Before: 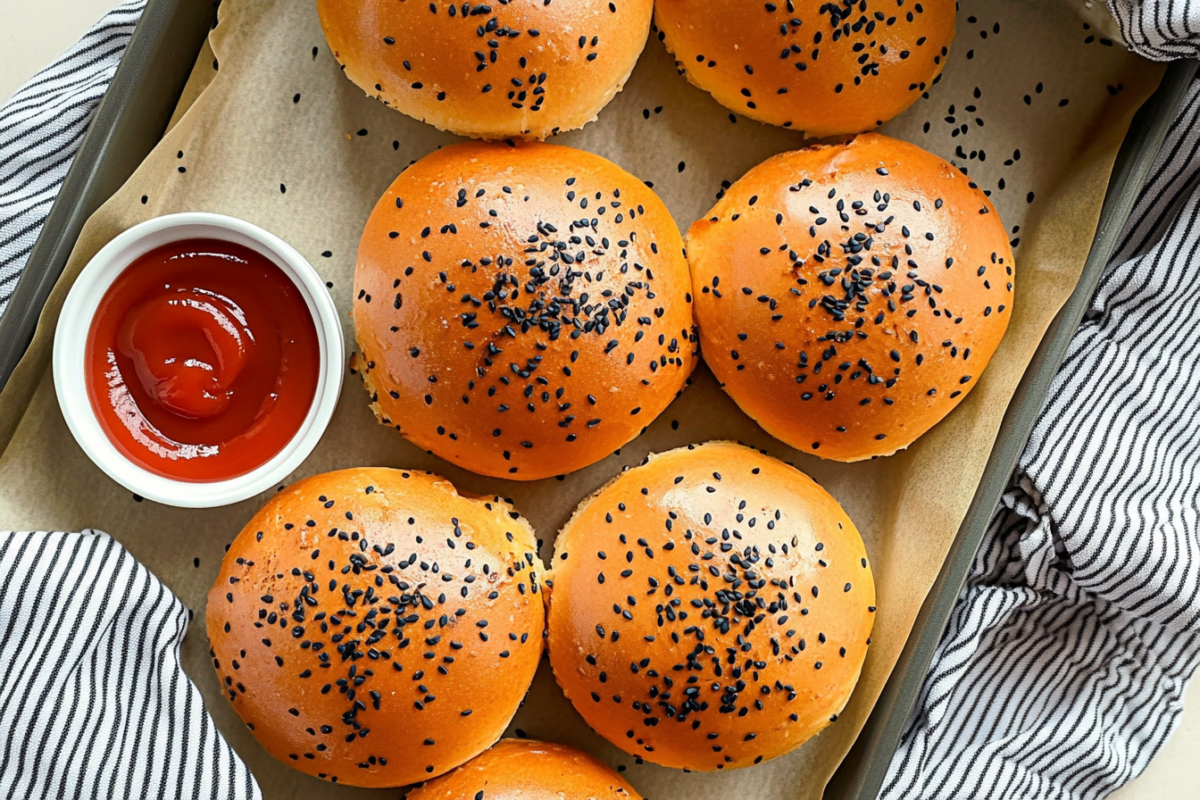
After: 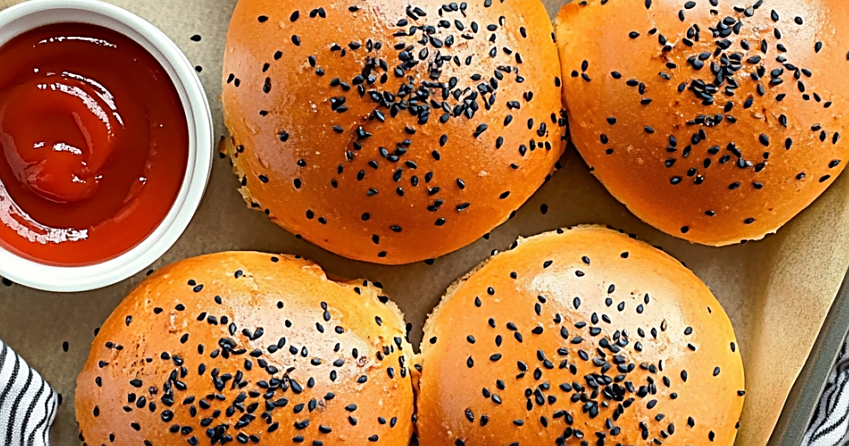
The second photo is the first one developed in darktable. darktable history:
crop: left 10.943%, top 27.11%, right 18.304%, bottom 17.125%
sharpen: on, module defaults
